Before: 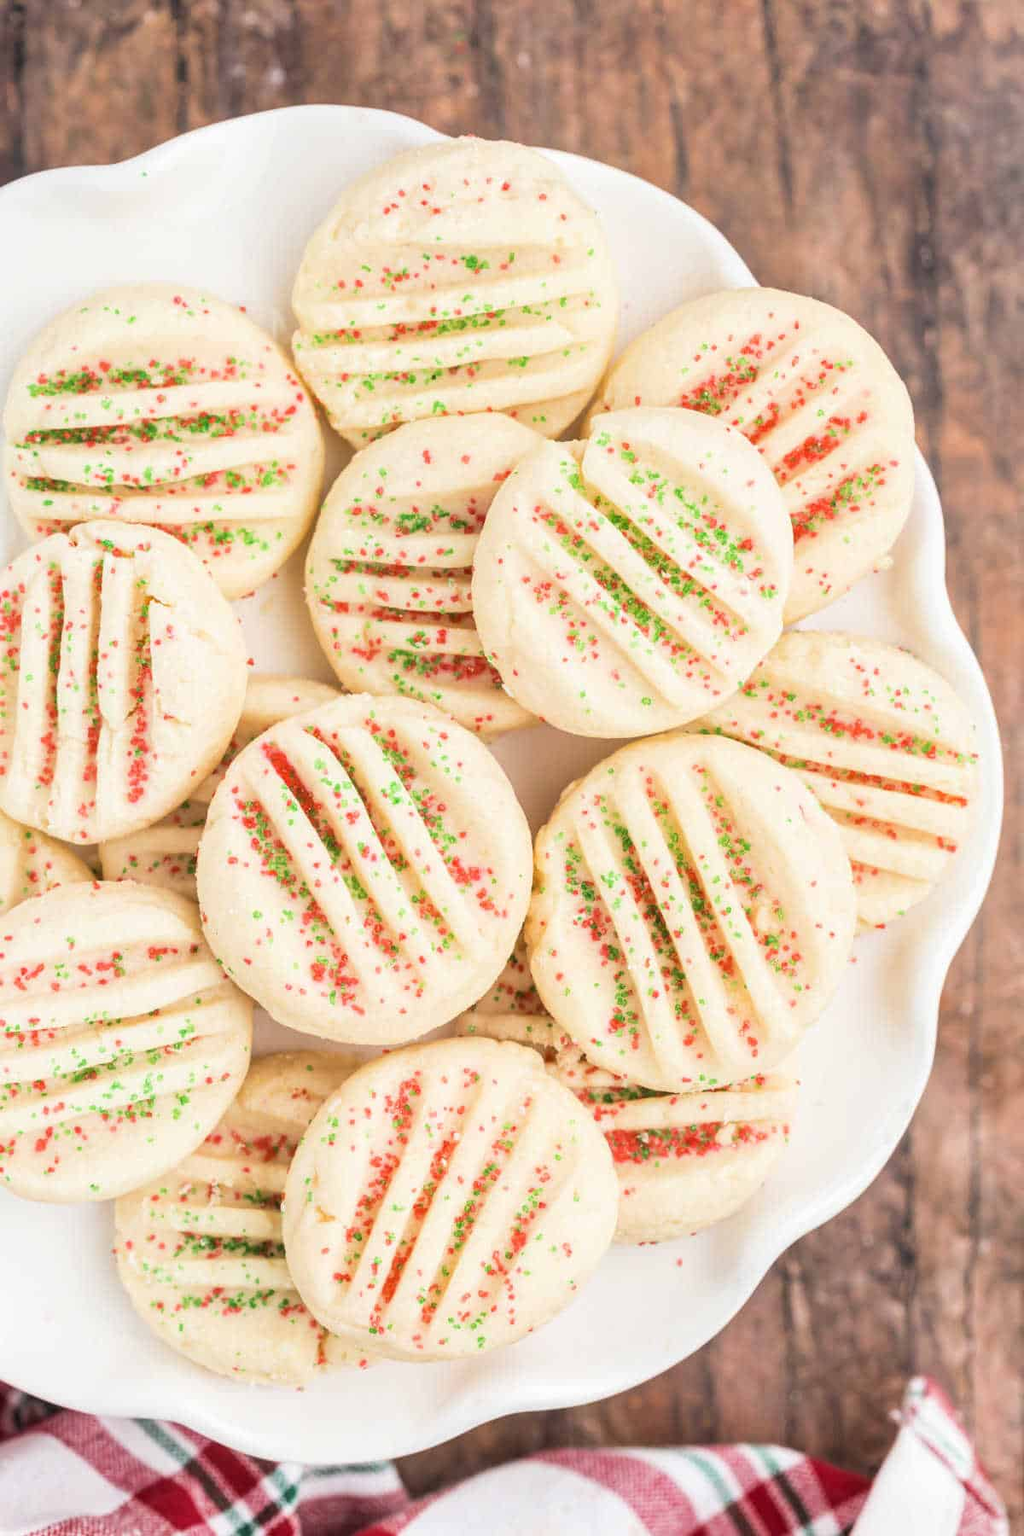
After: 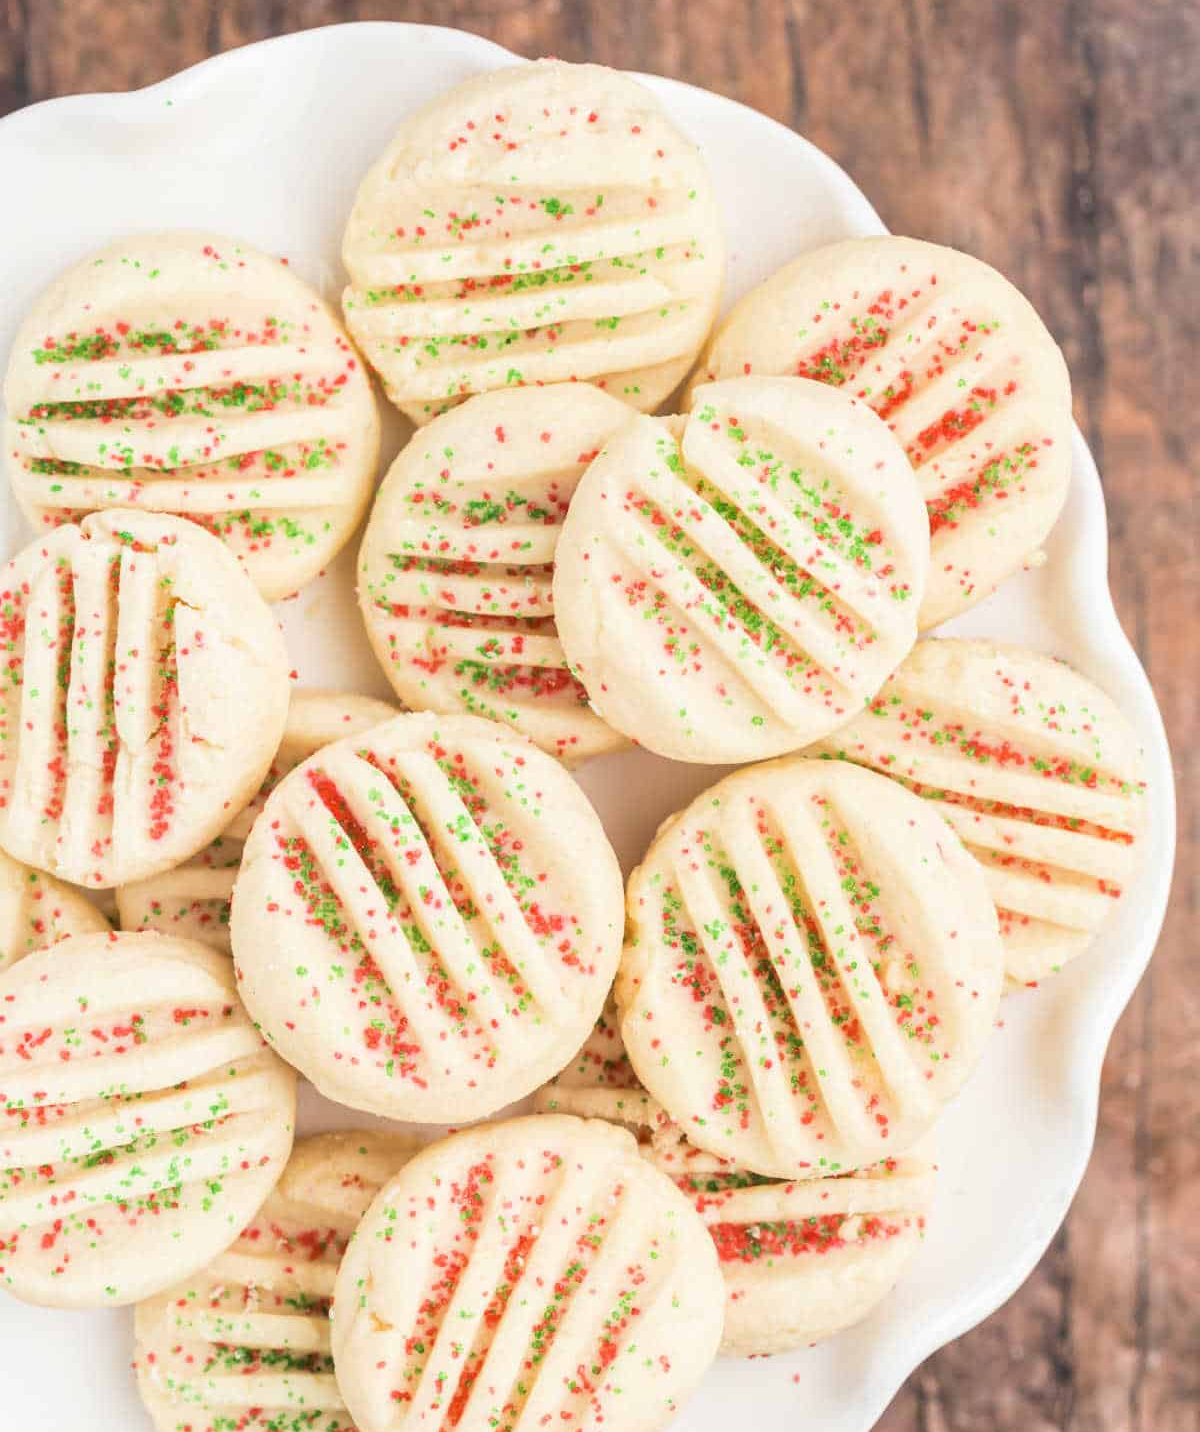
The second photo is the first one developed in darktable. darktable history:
crop and rotate: top 5.649%, bottom 14.746%
